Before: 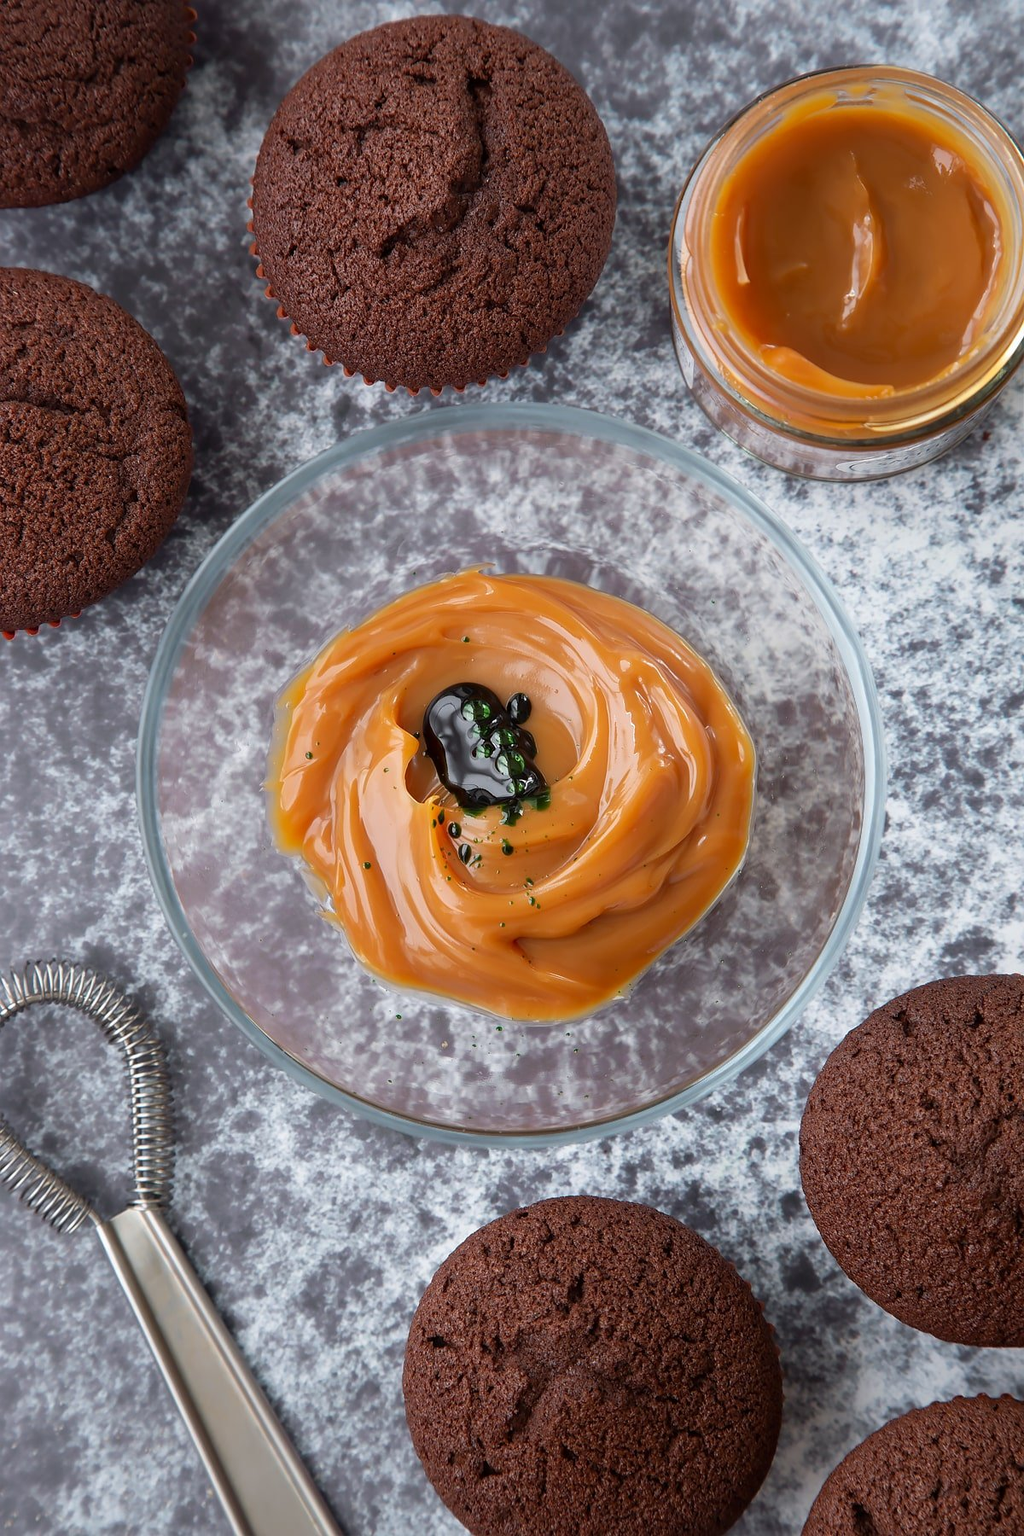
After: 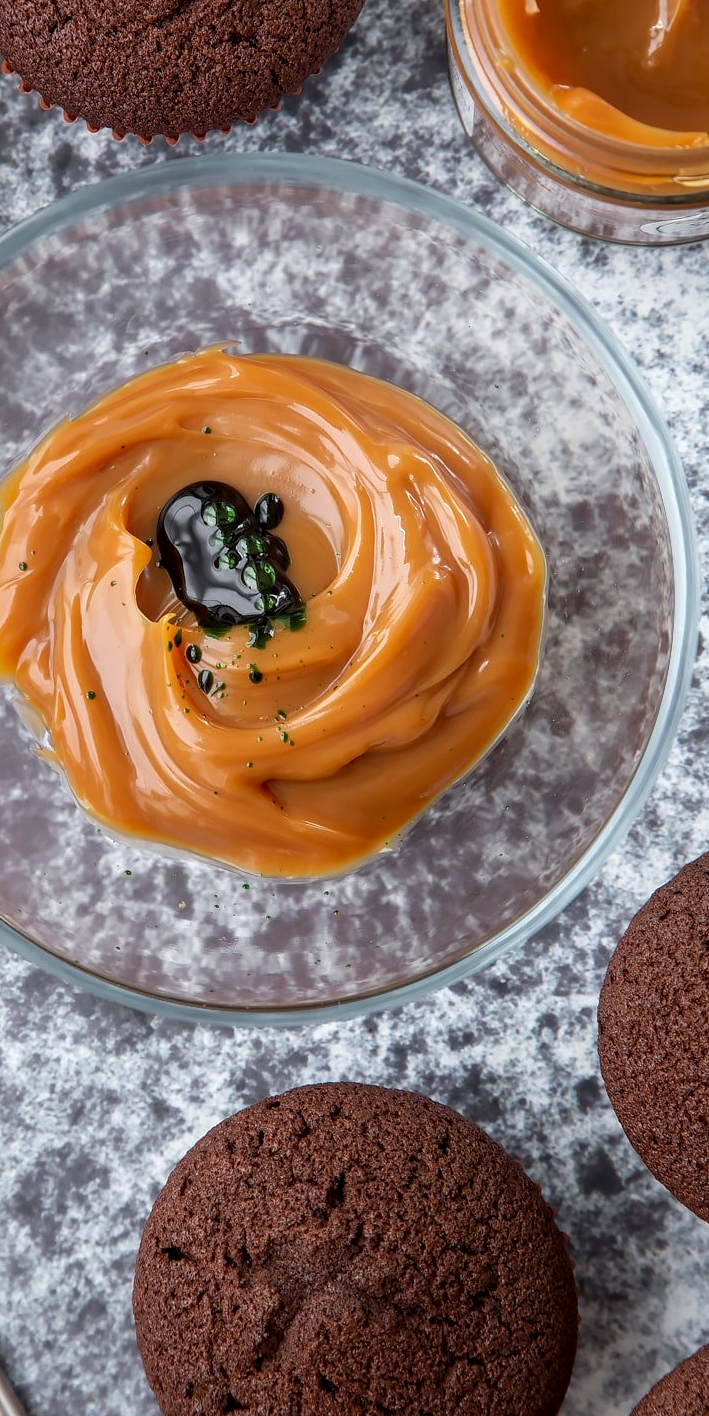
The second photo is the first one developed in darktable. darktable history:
local contrast: on, module defaults
crop and rotate: left 28.256%, top 17.734%, right 12.656%, bottom 3.573%
